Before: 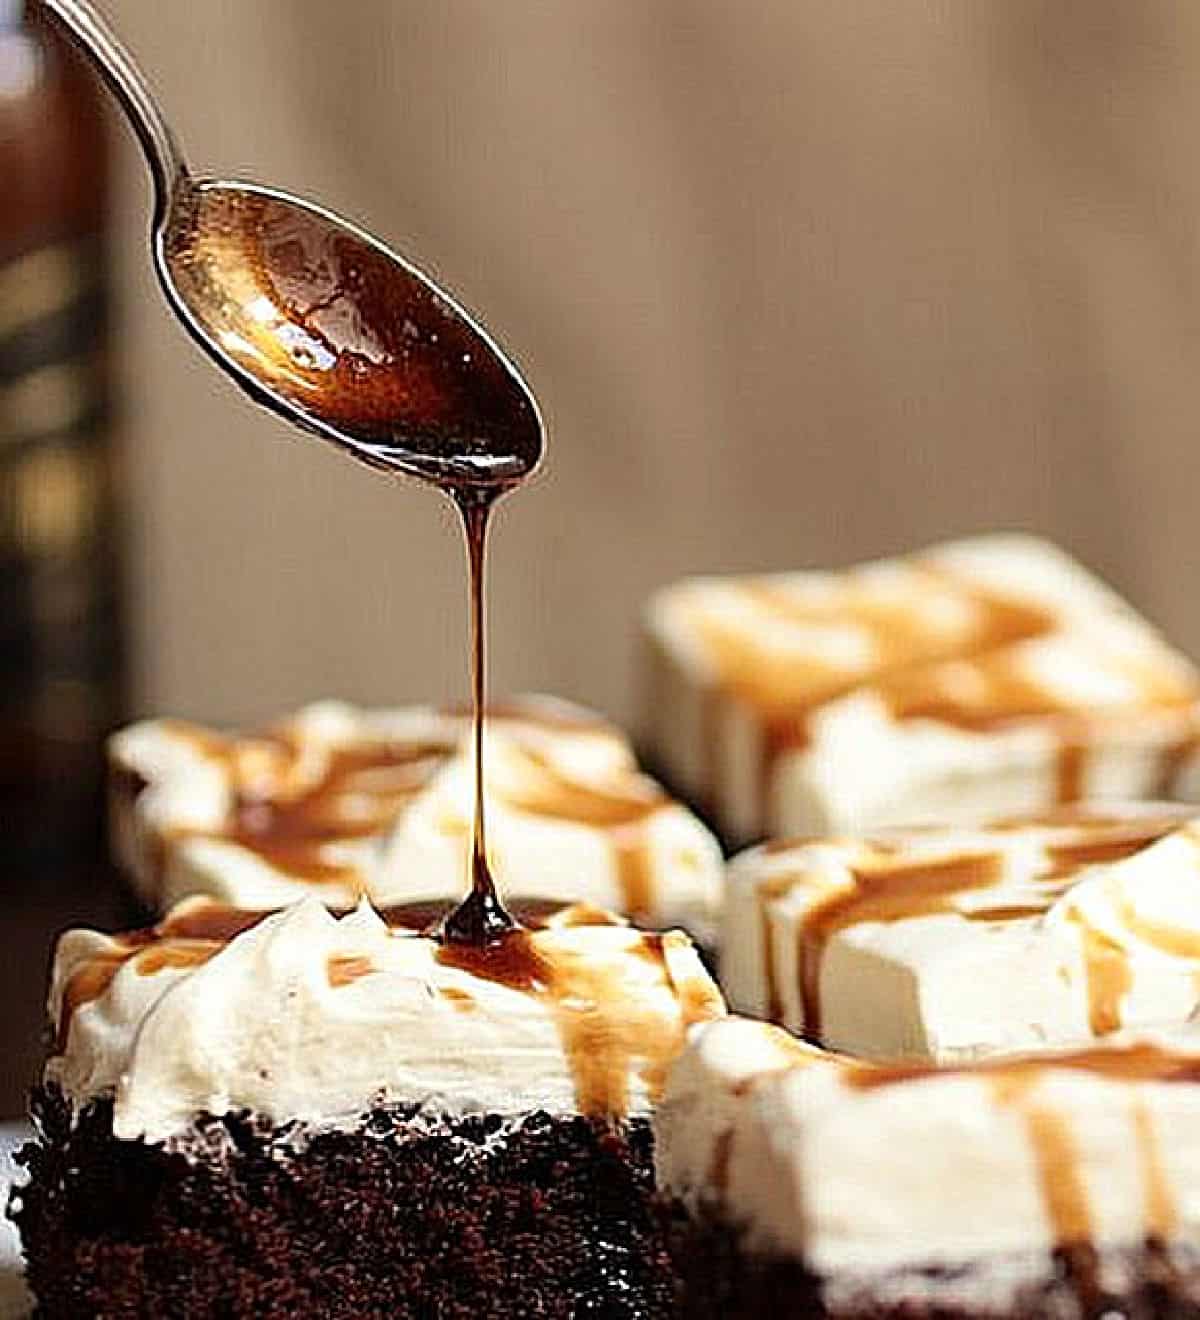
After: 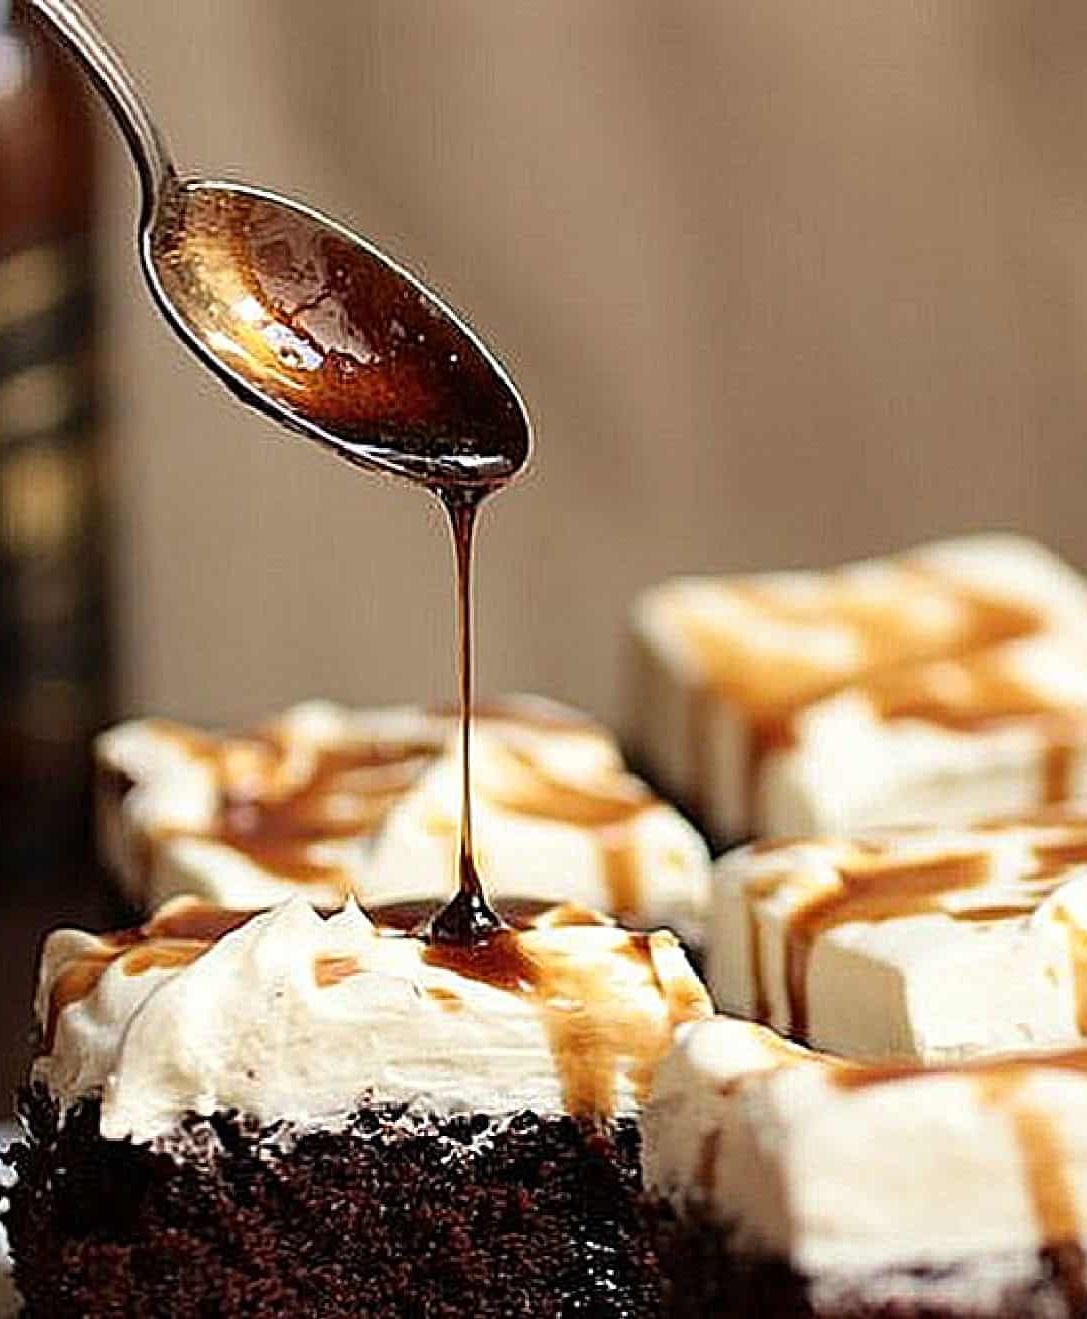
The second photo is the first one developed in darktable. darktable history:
crop and rotate: left 1.135%, right 8.272%
